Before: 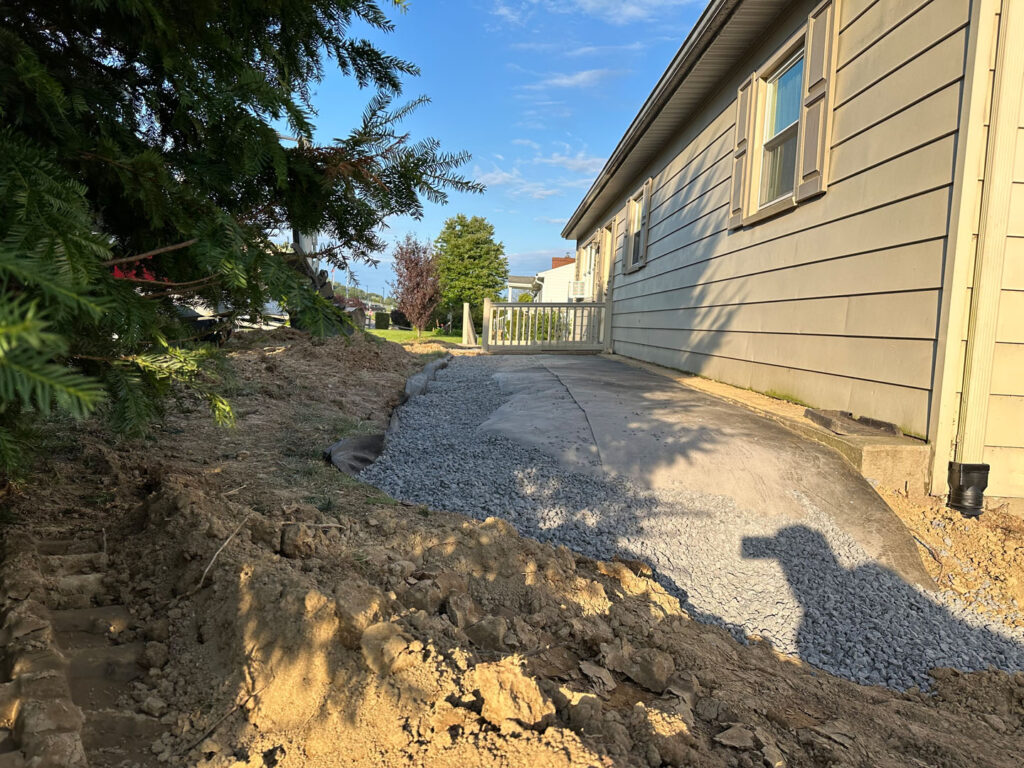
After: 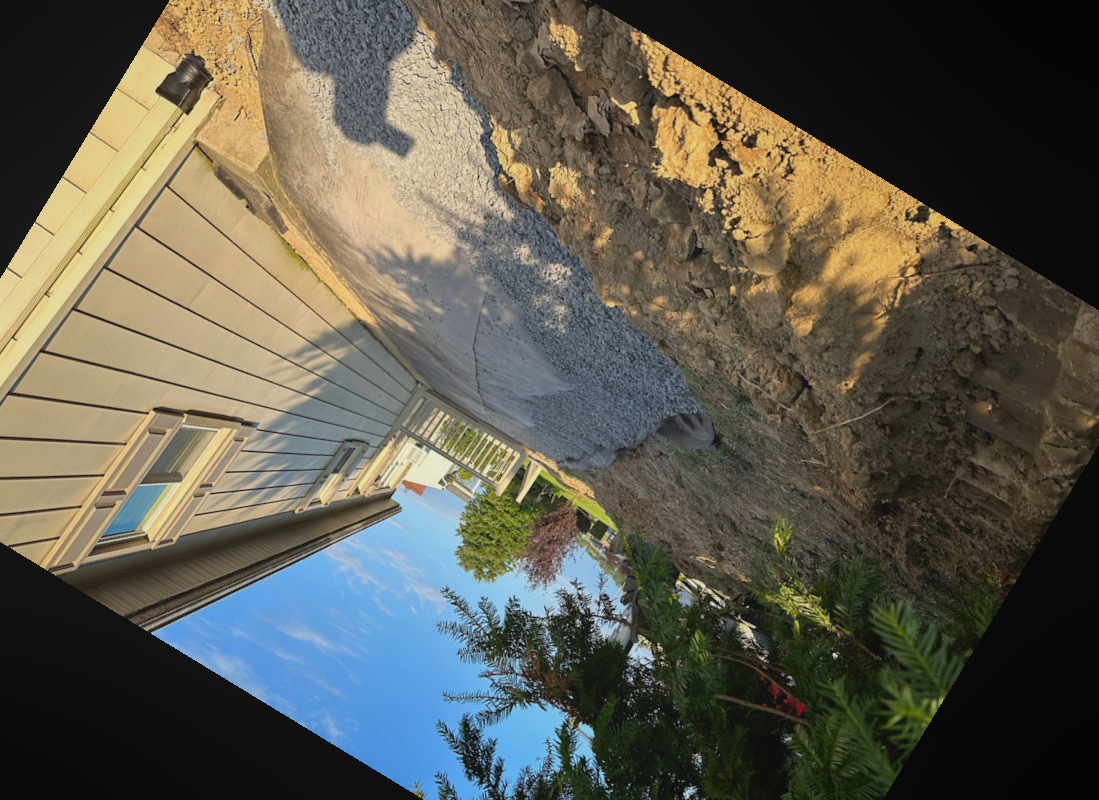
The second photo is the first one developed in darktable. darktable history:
local contrast: highlights 68%, shadows 68%, detail 82%, midtone range 0.325
crop and rotate: angle 148.68°, left 9.111%, top 15.603%, right 4.588%, bottom 17.041%
